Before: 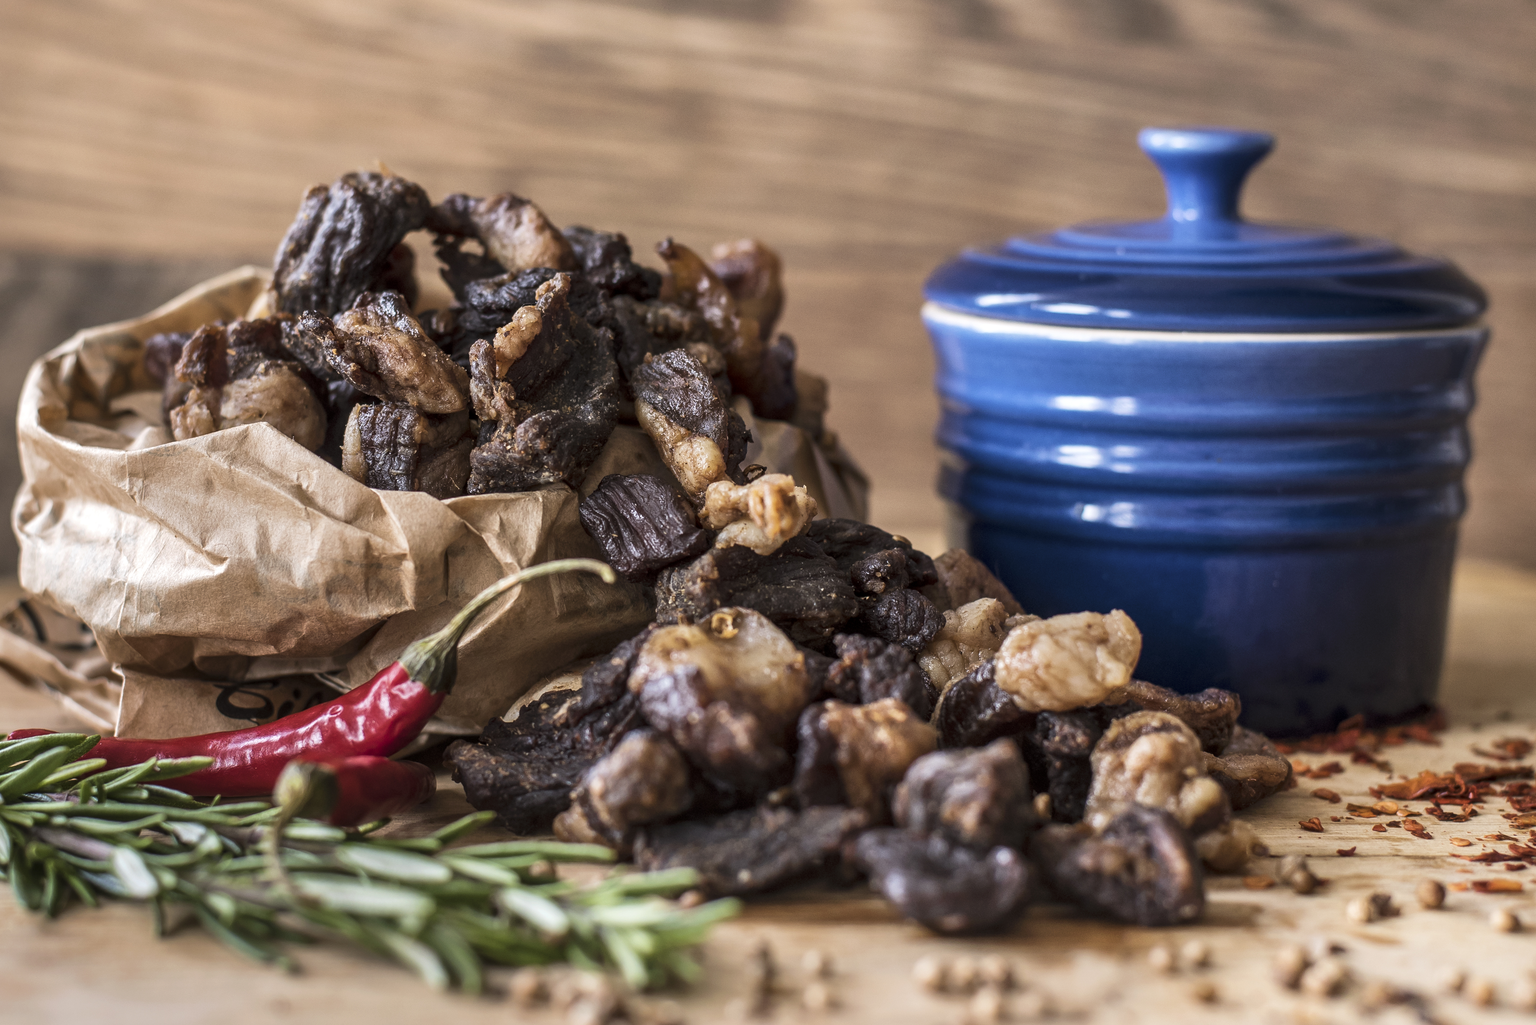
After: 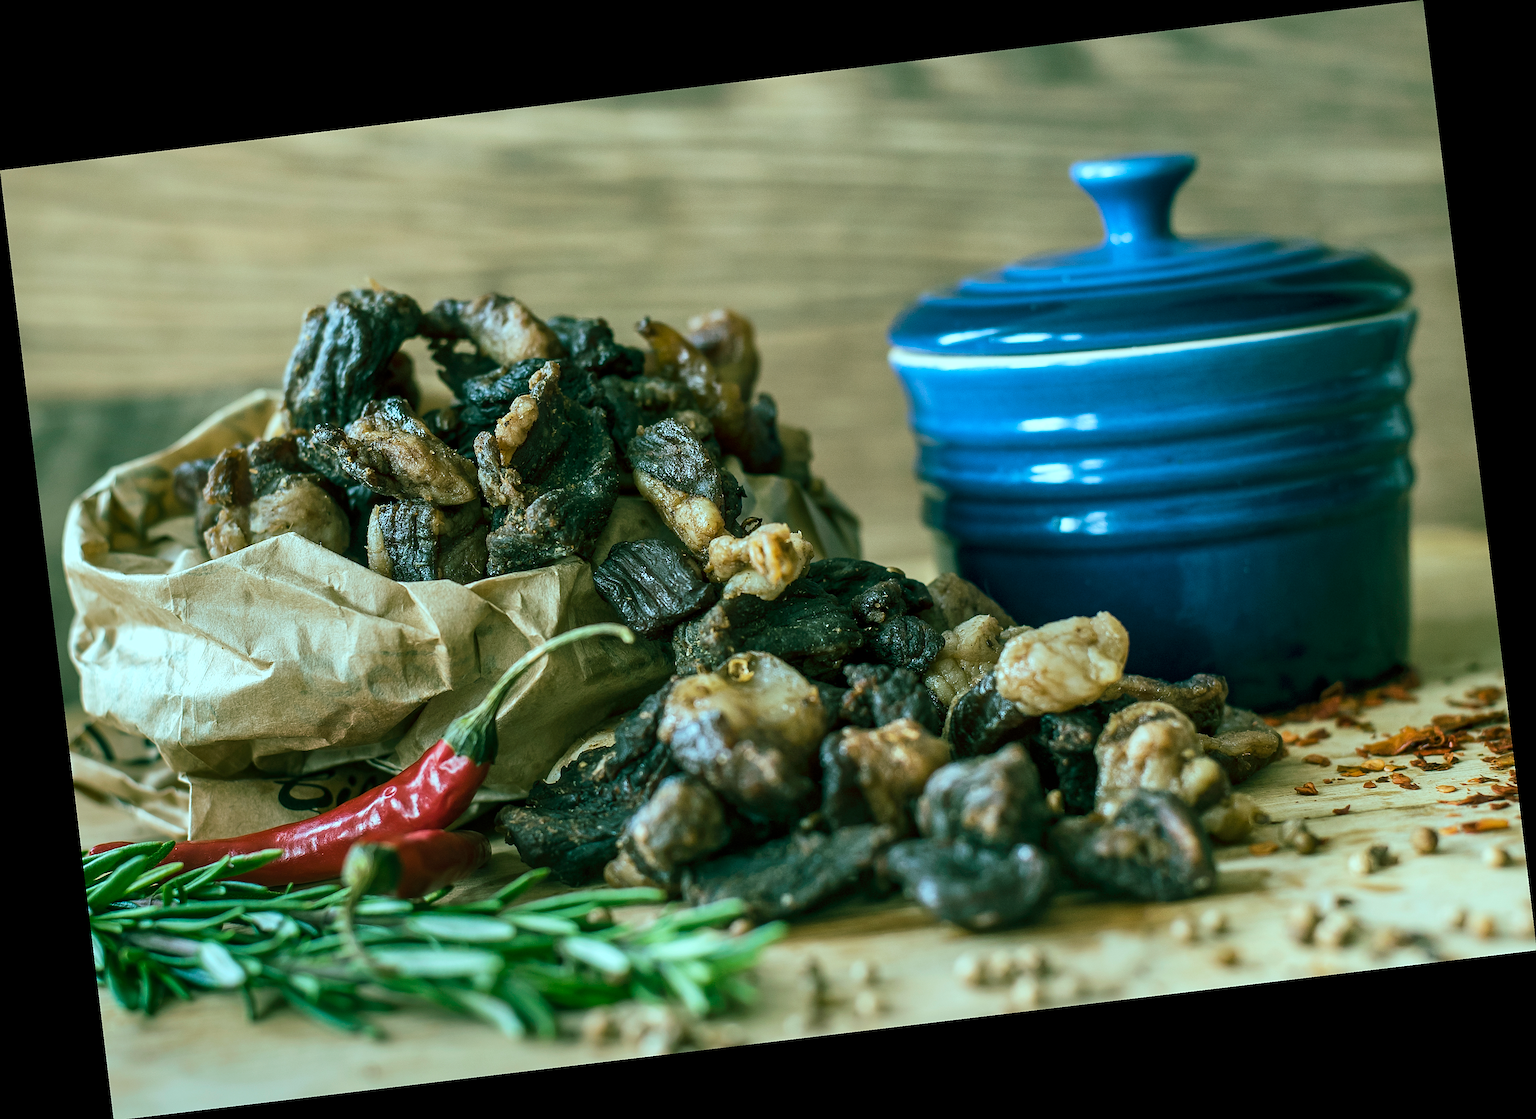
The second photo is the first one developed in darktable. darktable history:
sharpen: on, module defaults
rotate and perspective: rotation -6.83°, automatic cropping off
color balance rgb: shadows lift › chroma 11.71%, shadows lift › hue 133.46°, power › chroma 2.15%, power › hue 166.83°, highlights gain › chroma 4%, highlights gain › hue 200.2°, perceptual saturation grading › global saturation 18.05%
